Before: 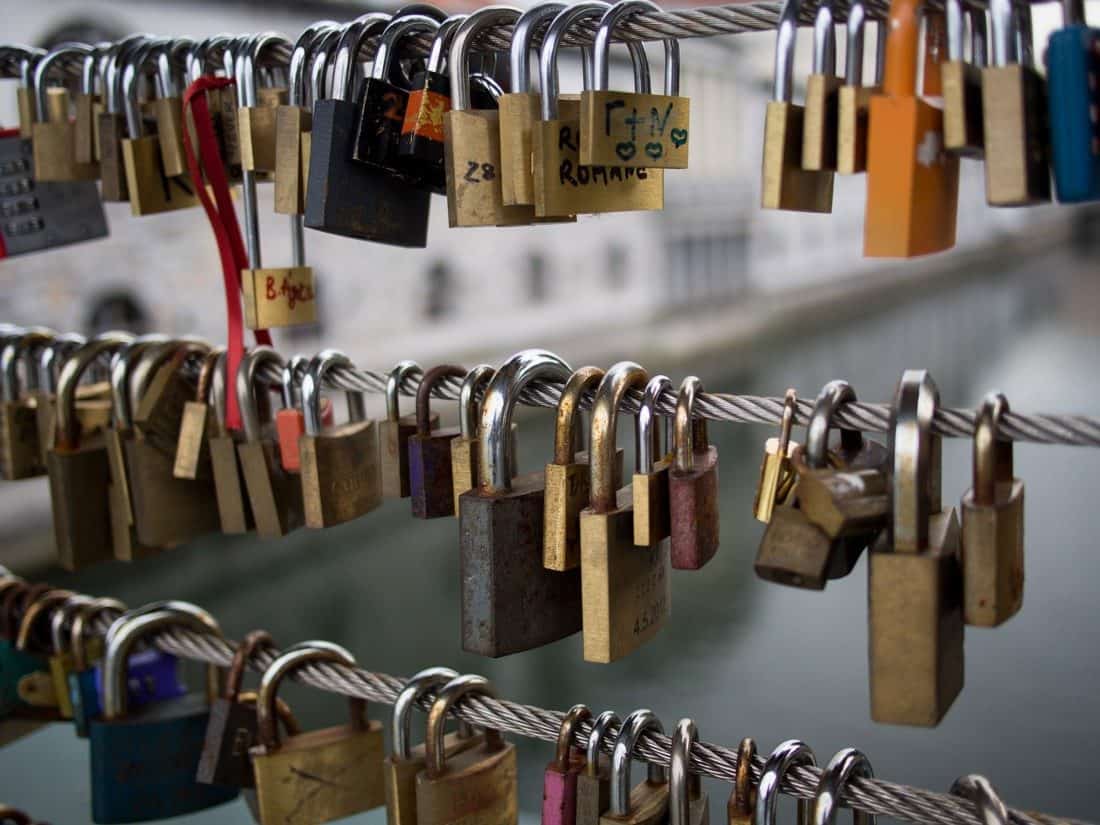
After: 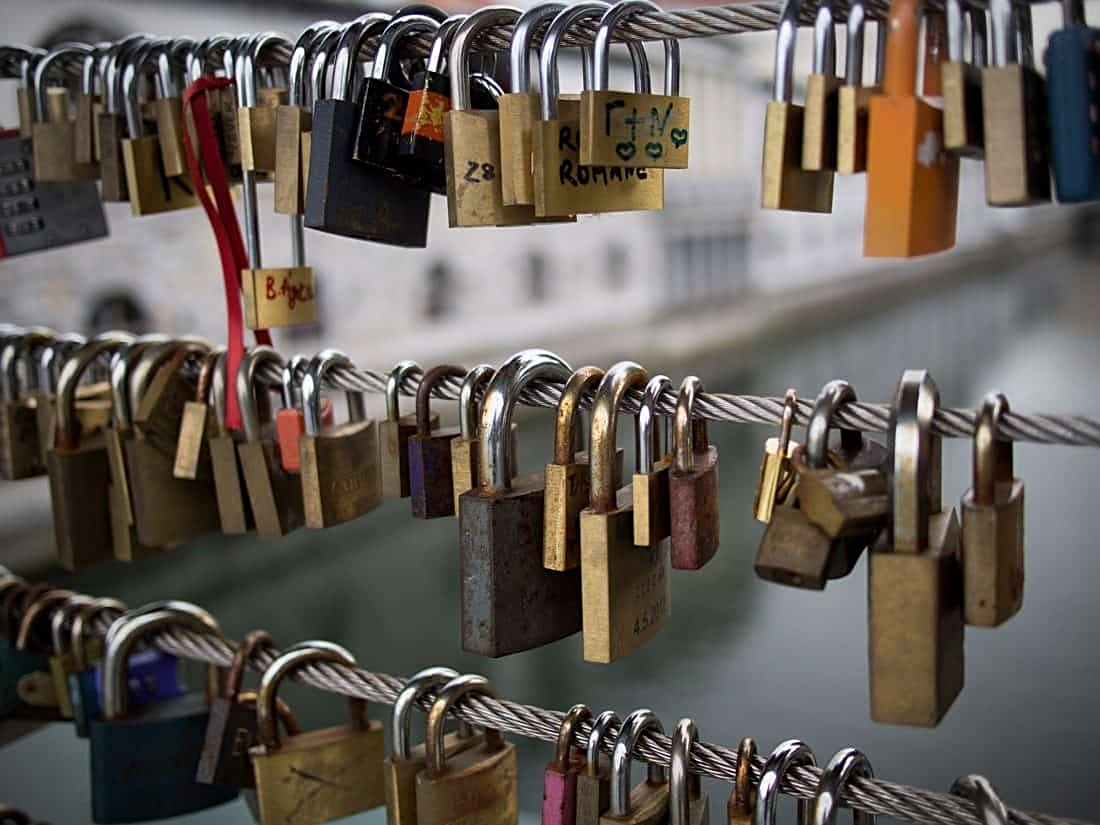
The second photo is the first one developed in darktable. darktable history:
sharpen: radius 2.196, amount 0.385, threshold 0.228
vignetting: unbound false
